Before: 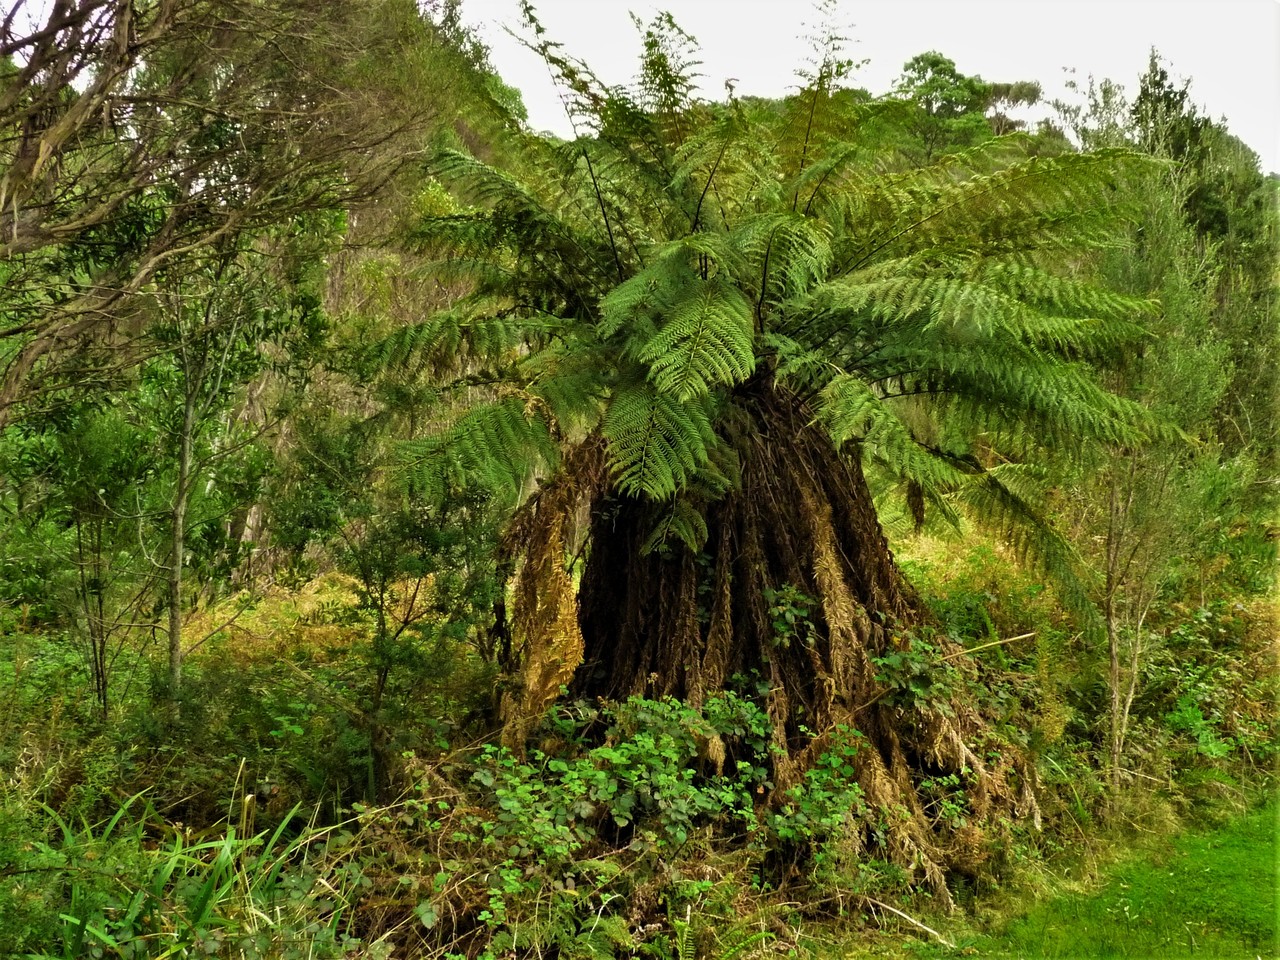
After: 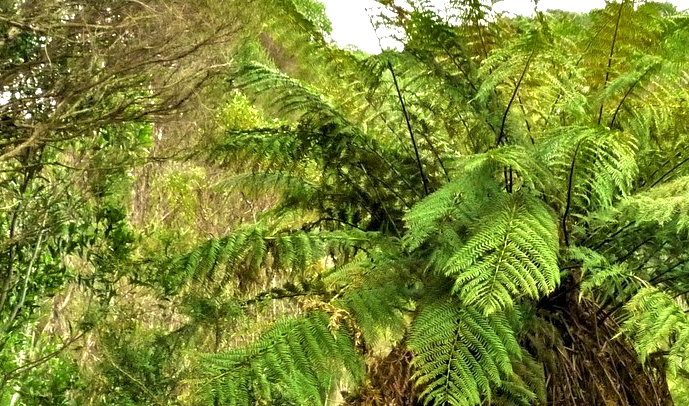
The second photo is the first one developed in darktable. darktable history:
exposure: black level correction 0.001, exposure 1 EV, compensate highlight preservation false
crop: left 15.306%, top 9.065%, right 30.789%, bottom 48.638%
